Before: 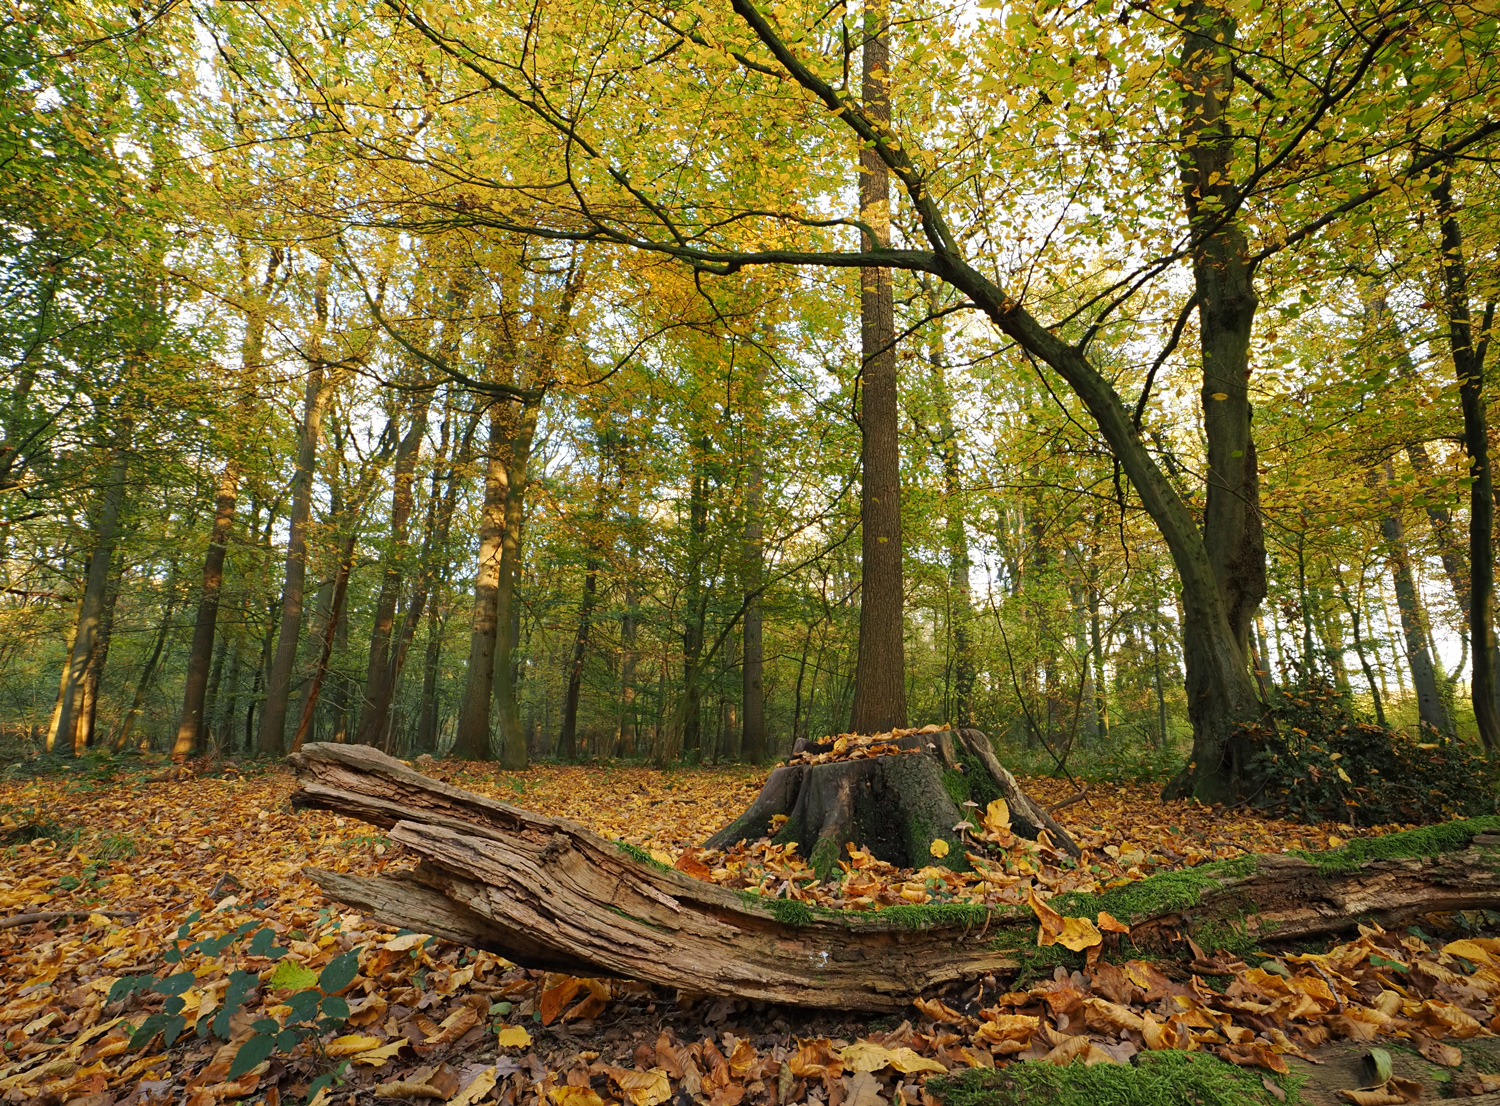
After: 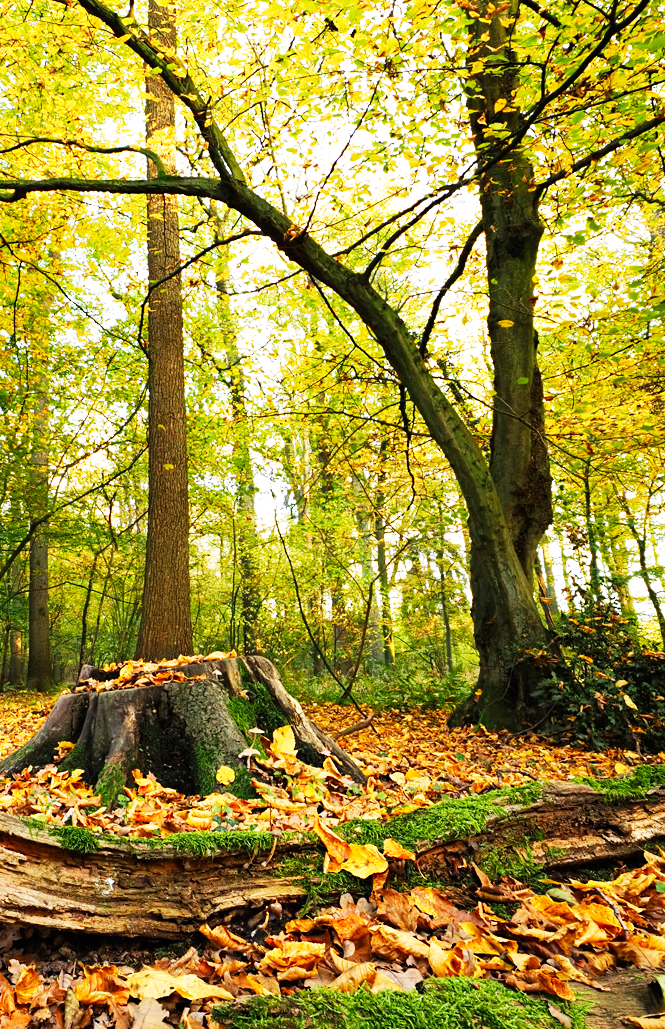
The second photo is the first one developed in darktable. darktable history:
crop: left 47.628%, top 6.643%, right 7.874%
base curve: curves: ch0 [(0, 0) (0.007, 0.004) (0.027, 0.03) (0.046, 0.07) (0.207, 0.54) (0.442, 0.872) (0.673, 0.972) (1, 1)], preserve colors none
exposure: black level correction 0.001, exposure 0.191 EV, compensate highlight preservation false
